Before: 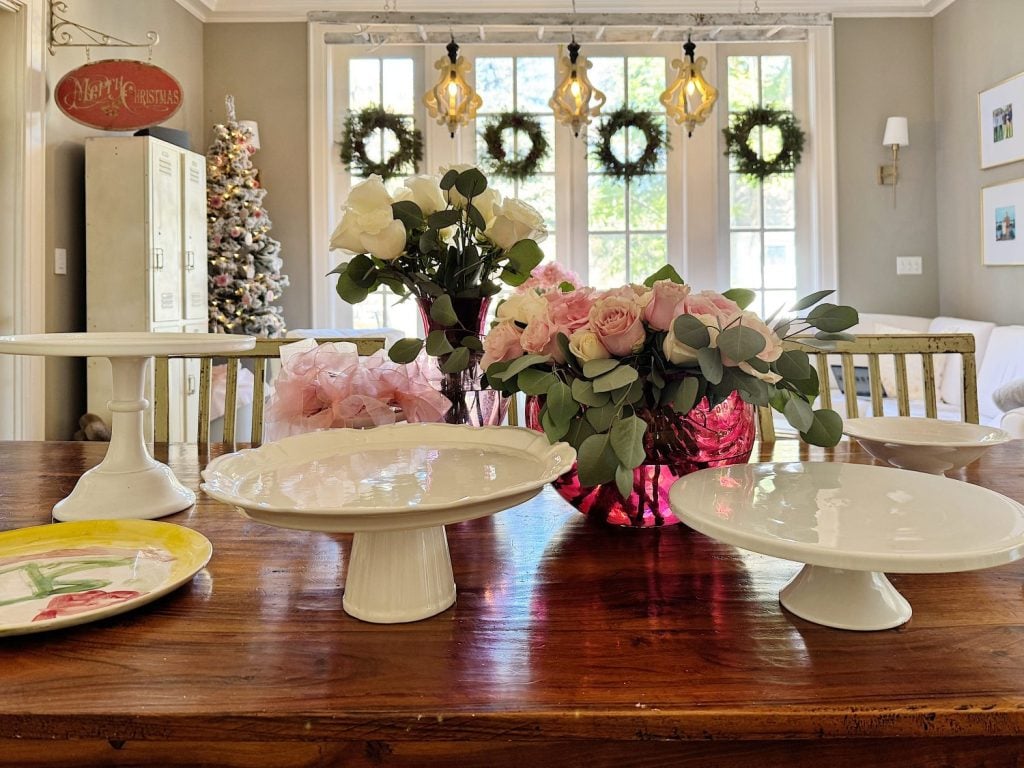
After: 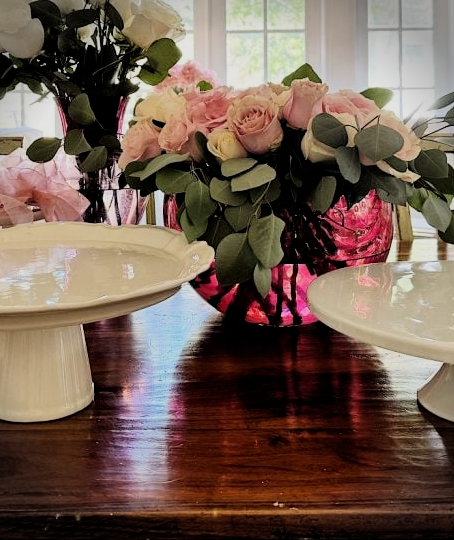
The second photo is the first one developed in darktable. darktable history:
vignetting: fall-off start 88.03%, fall-off radius 24.9%
crop: left 35.432%, top 26.233%, right 20.145%, bottom 3.432%
filmic rgb: black relative exposure -5 EV, hardness 2.88, contrast 1.3, highlights saturation mix -10%
